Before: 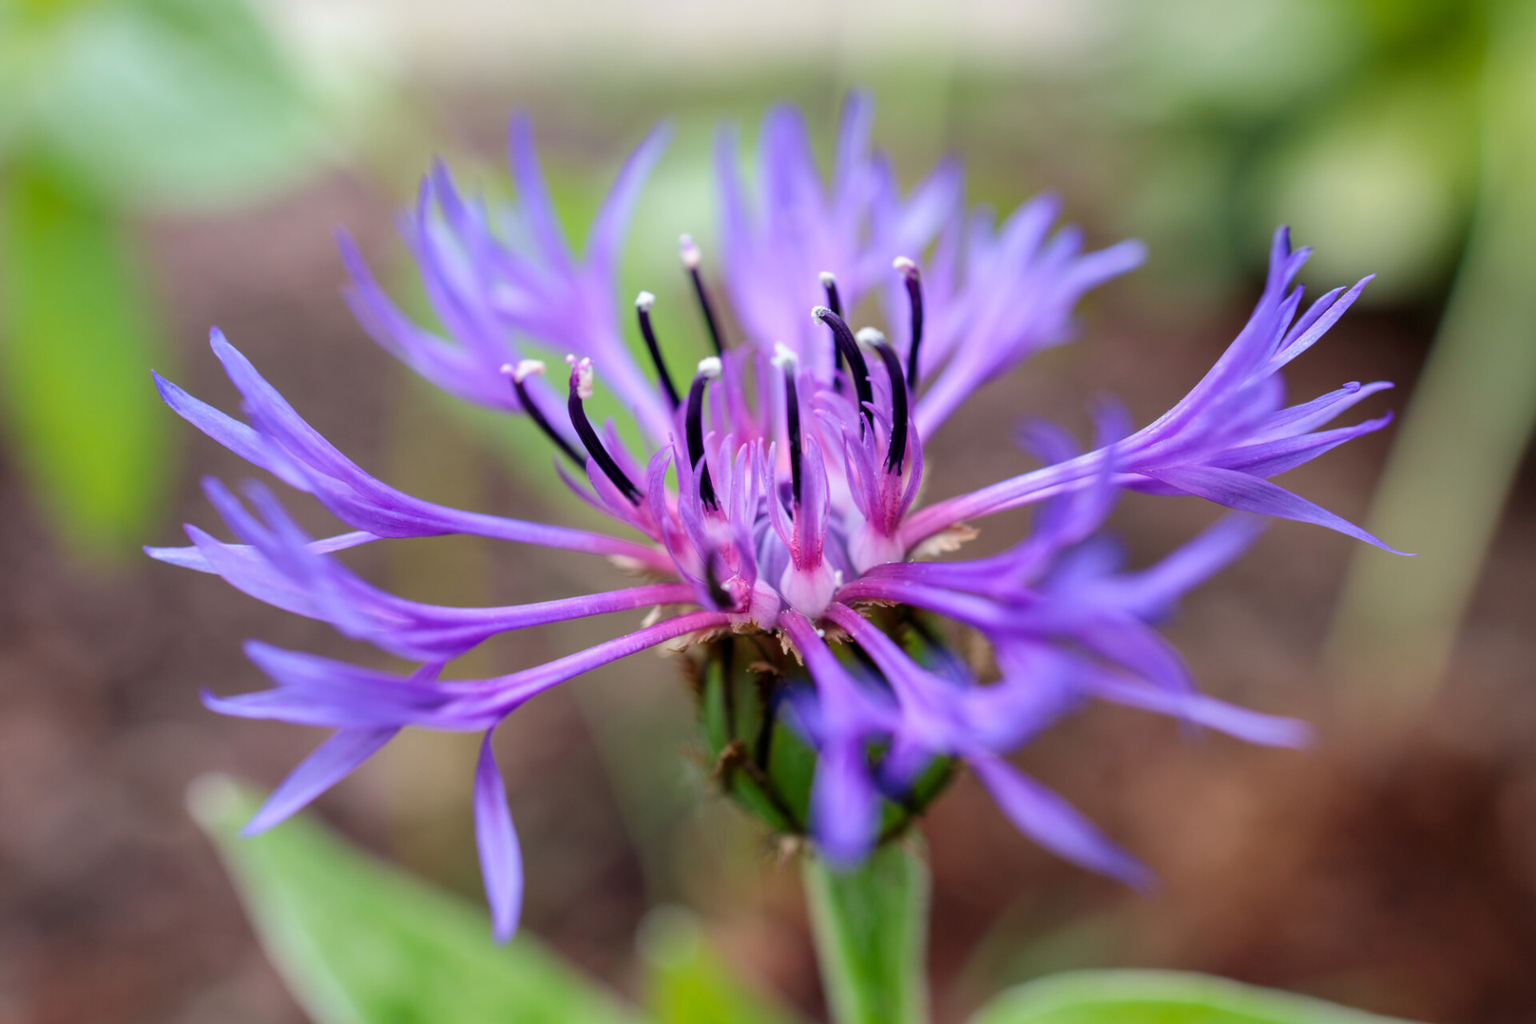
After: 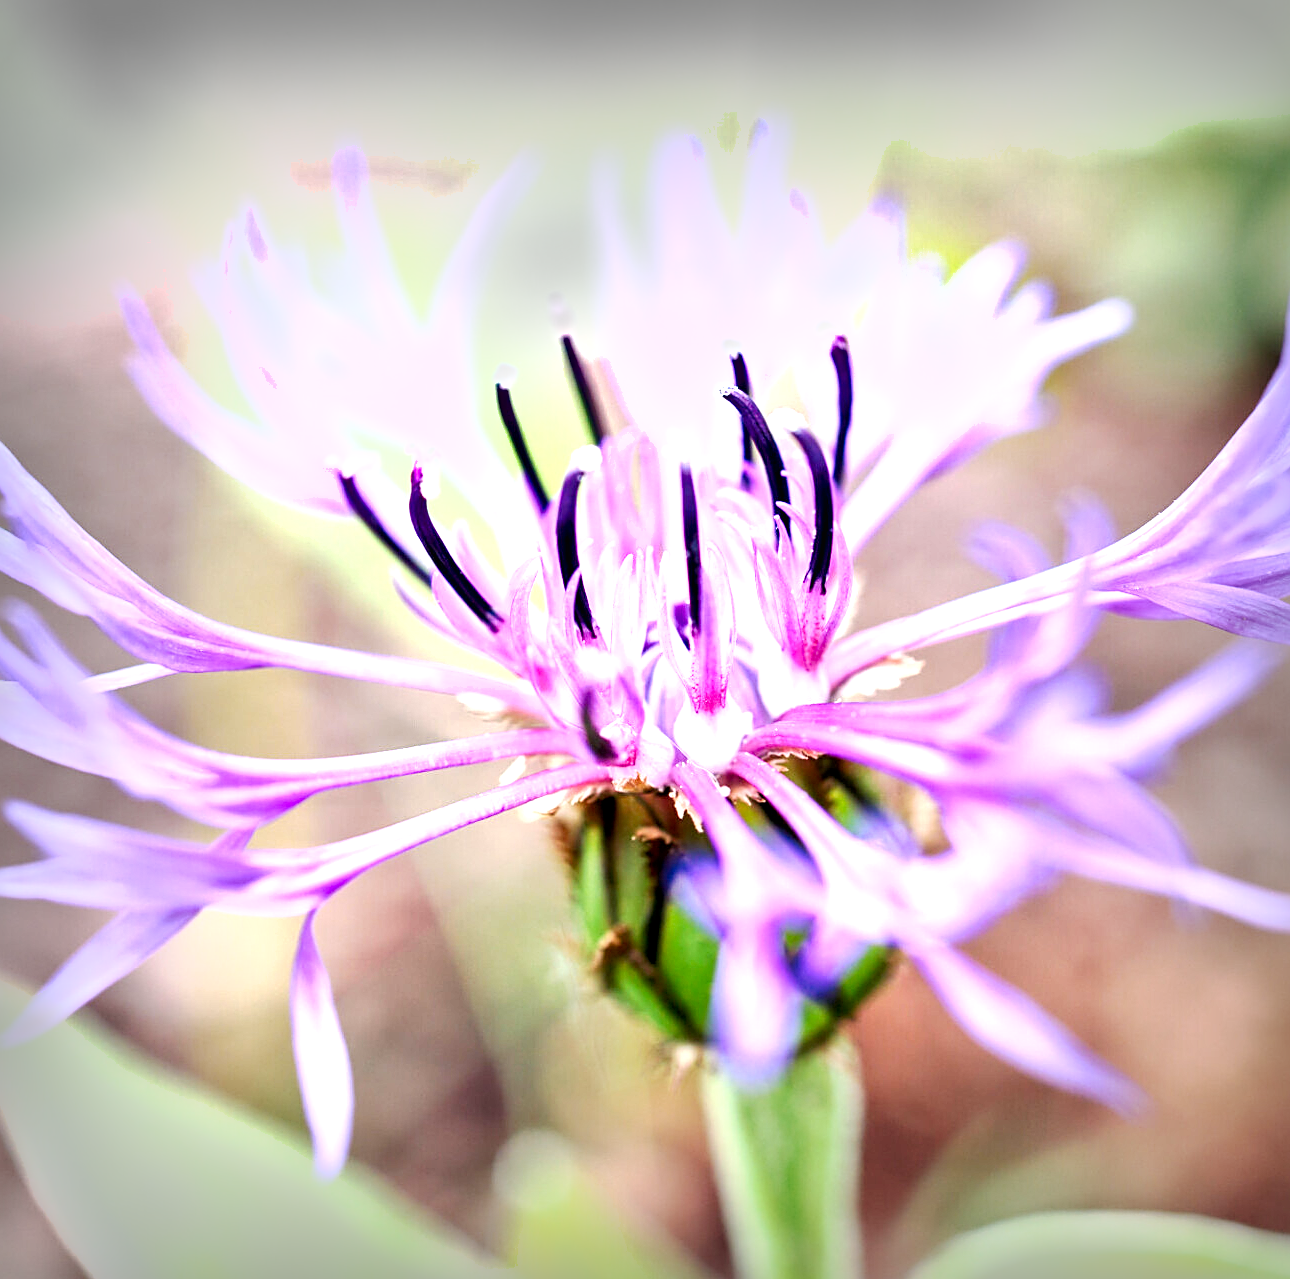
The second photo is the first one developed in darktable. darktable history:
sharpen: on, module defaults
exposure: black level correction 0, exposure 1.744 EV, compensate exposure bias true, compensate highlight preservation false
crop and rotate: left 15.702%, right 17.092%
local contrast: mode bilateral grid, contrast 30, coarseness 25, midtone range 0.2
vignetting: fall-off start 53.2%, brightness -0.578, saturation -0.253, automatic ratio true, width/height ratio 1.314, shape 0.219
tone curve: curves: ch0 [(0, 0.013) (0.054, 0.018) (0.205, 0.191) (0.289, 0.292) (0.39, 0.424) (0.493, 0.551) (0.666, 0.743) (0.795, 0.841) (1, 0.998)]; ch1 [(0, 0) (0.385, 0.343) (0.439, 0.415) (0.494, 0.495) (0.501, 0.501) (0.51, 0.509) (0.54, 0.552) (0.586, 0.614) (0.66, 0.706) (0.783, 0.804) (1, 1)]; ch2 [(0, 0) (0.32, 0.281) (0.403, 0.399) (0.441, 0.428) (0.47, 0.469) (0.498, 0.496) (0.524, 0.538) (0.566, 0.579) (0.633, 0.665) (0.7, 0.711) (1, 1)], preserve colors none
shadows and highlights: radius 45.58, white point adjustment 6.51, compress 79.54%, soften with gaussian
